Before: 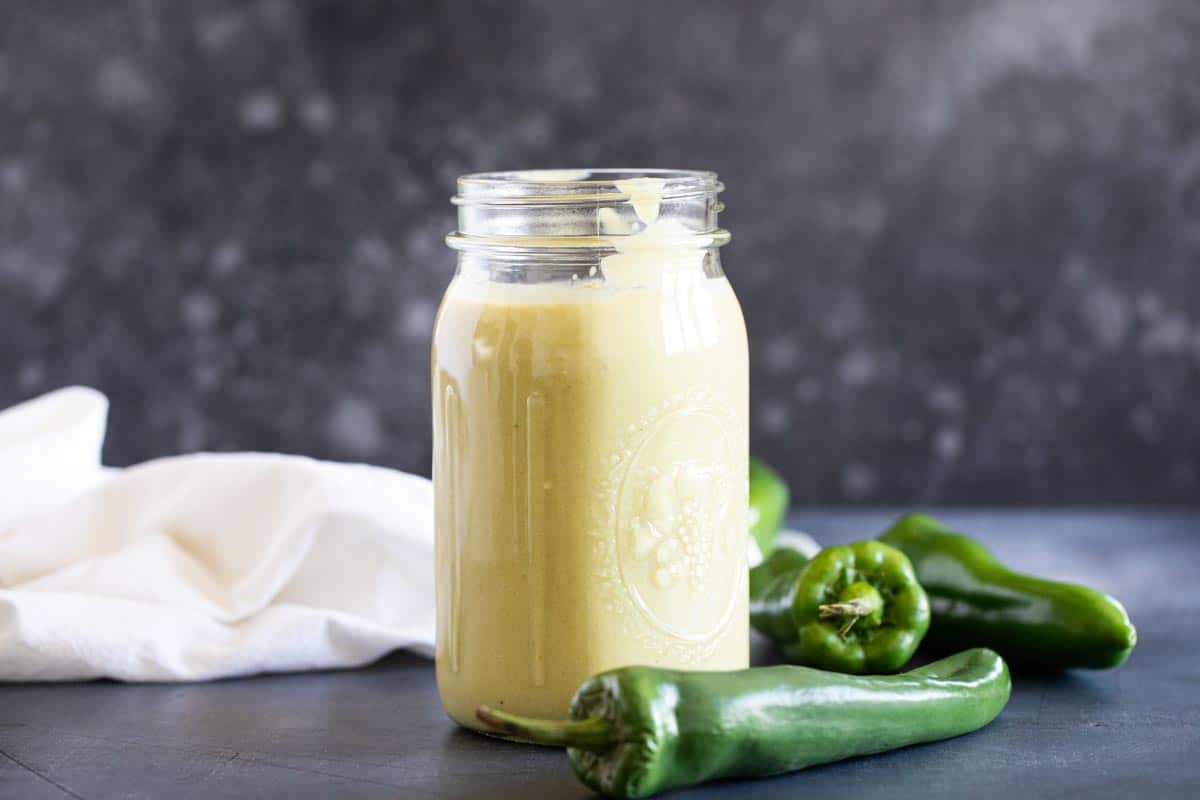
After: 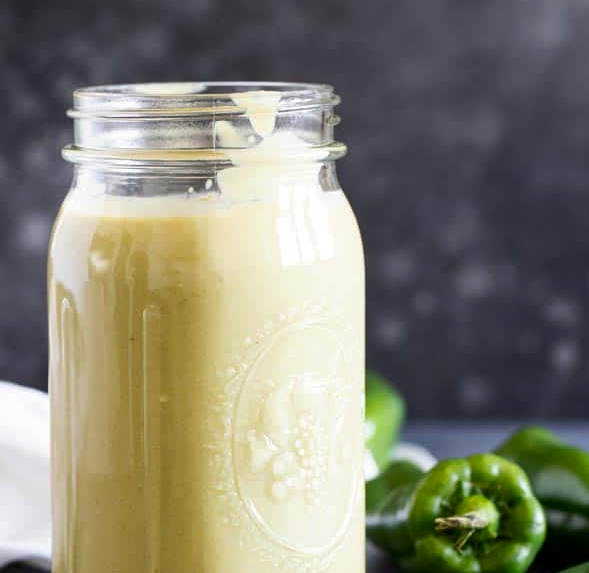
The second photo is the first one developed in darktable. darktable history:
crop: left 32.064%, top 10.955%, right 18.798%, bottom 17.409%
contrast brightness saturation: brightness -0.096
